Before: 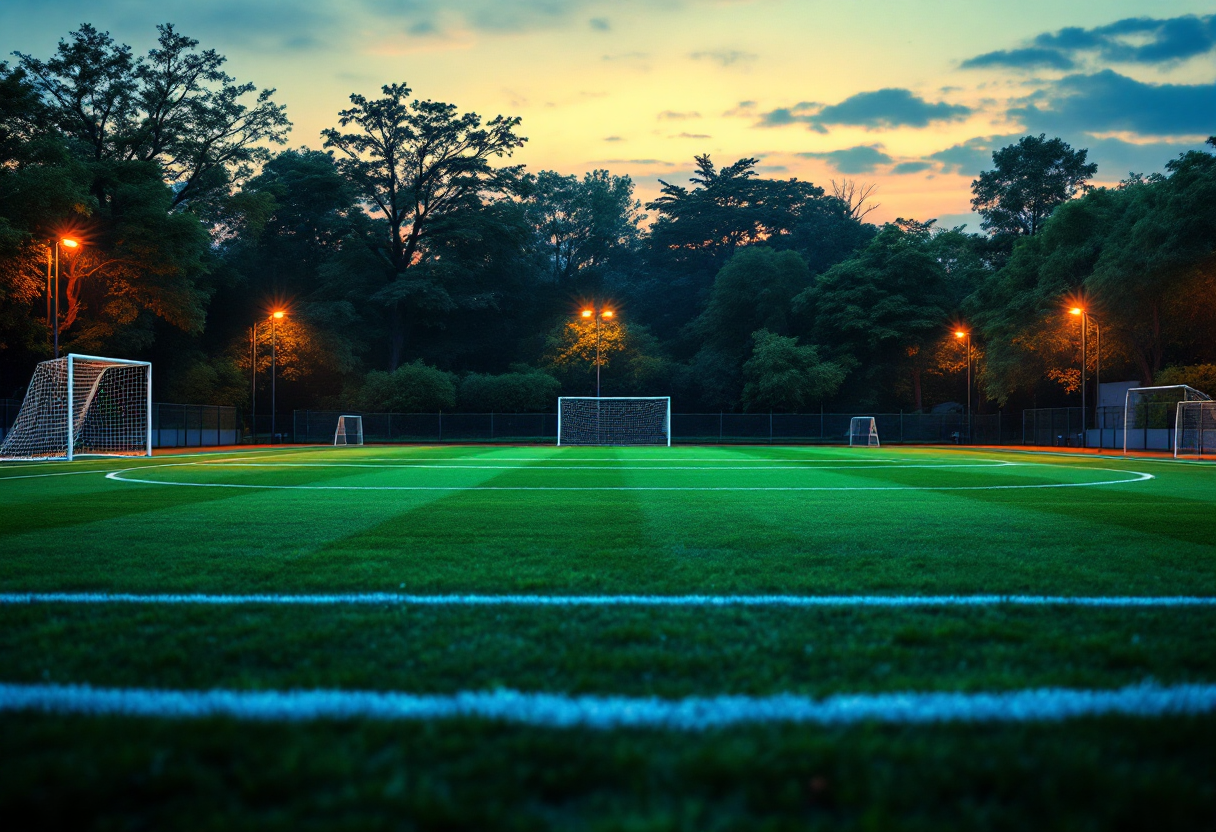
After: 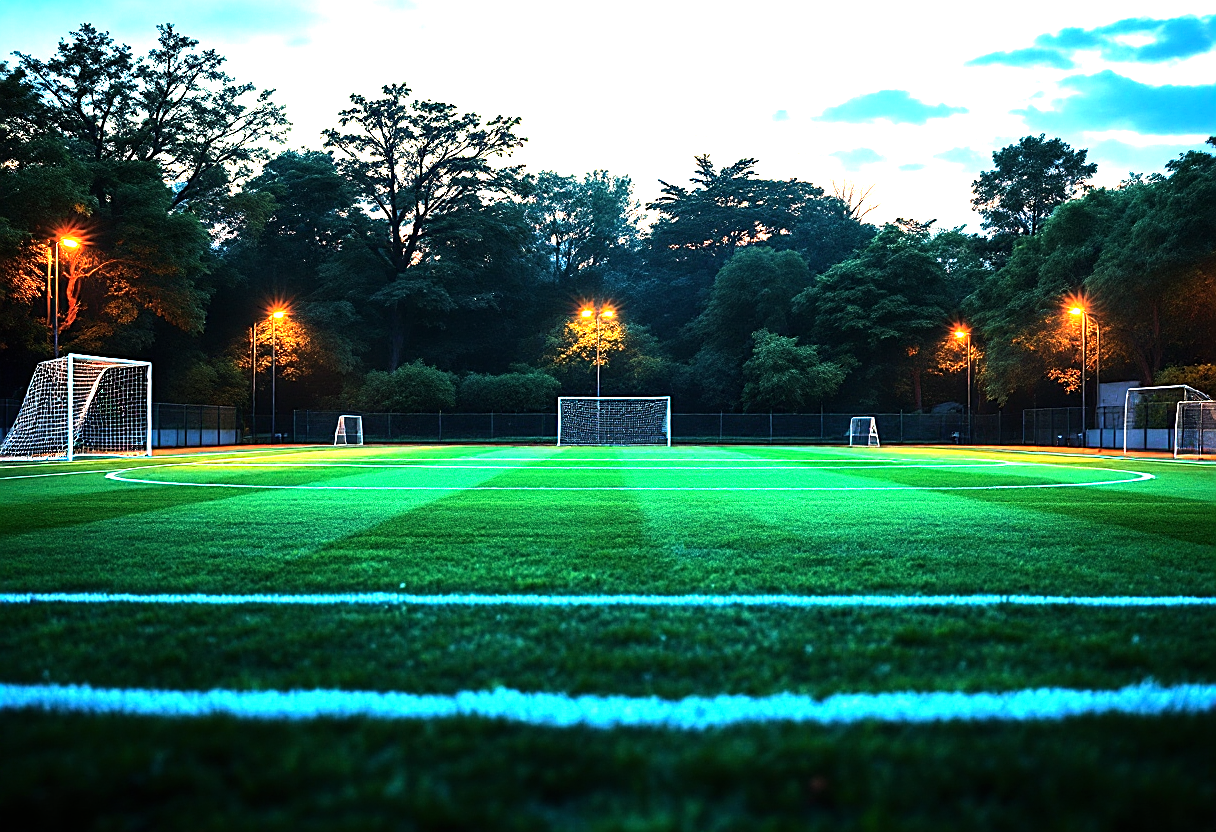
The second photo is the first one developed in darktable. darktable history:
sharpen: on, module defaults
tone equalizer: -8 EV -1.08 EV, -7 EV -1.04 EV, -6 EV -0.861 EV, -5 EV -0.554 EV, -3 EV 0.566 EV, -2 EV 0.859 EV, -1 EV 0.991 EV, +0 EV 1.05 EV, edges refinement/feathering 500, mask exposure compensation -1.57 EV, preserve details no
exposure: black level correction 0, exposure 1.2 EV, compensate highlight preservation false
